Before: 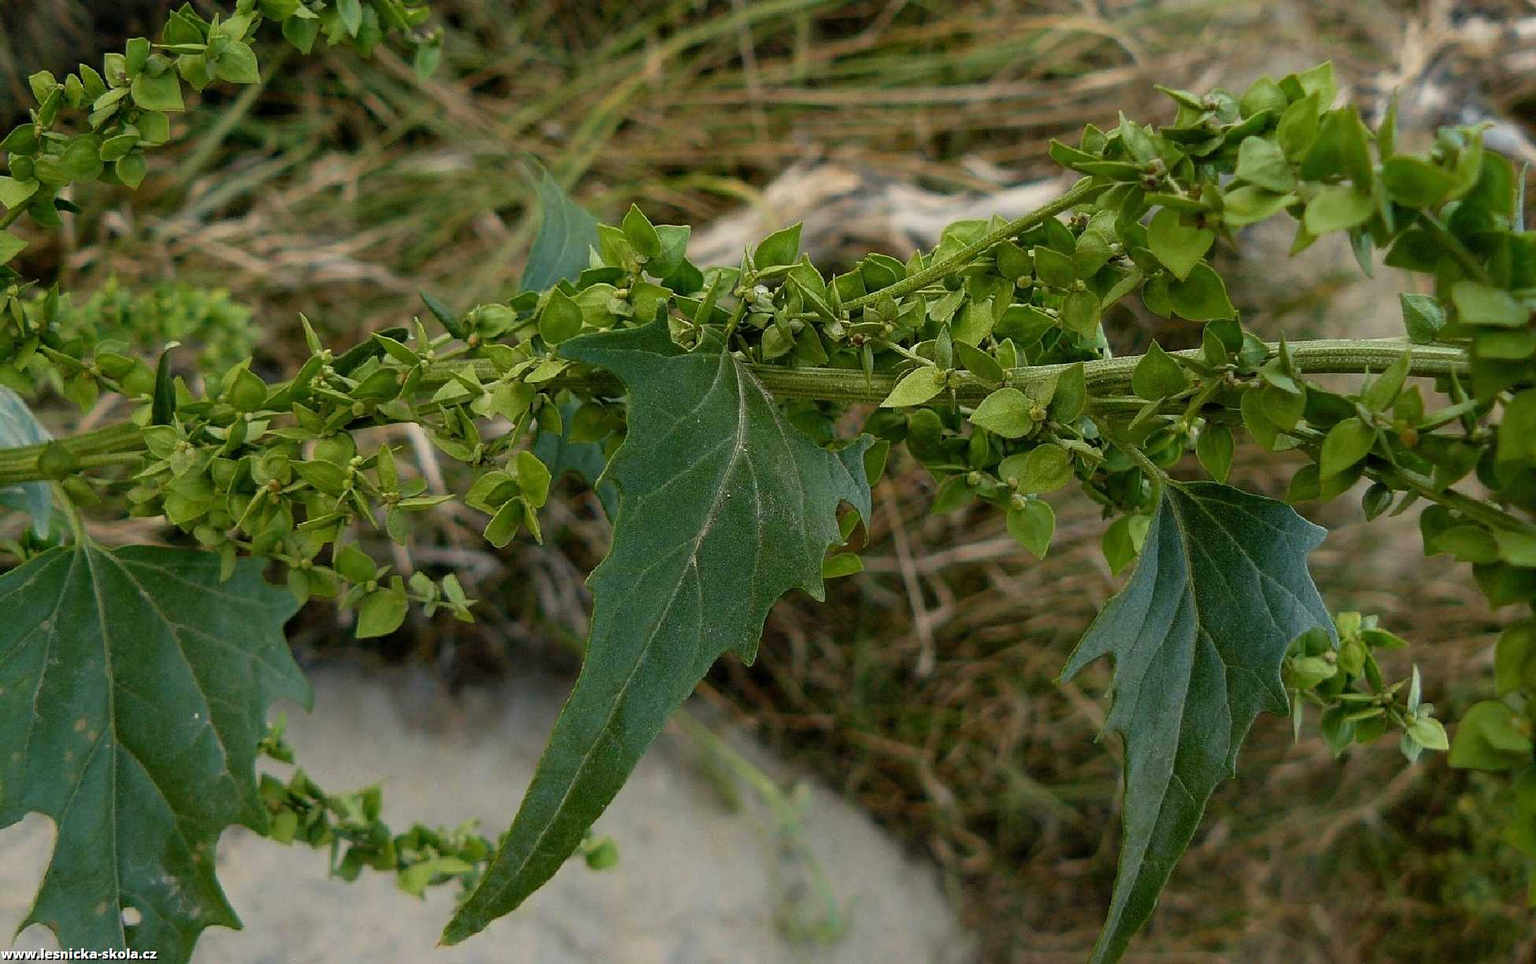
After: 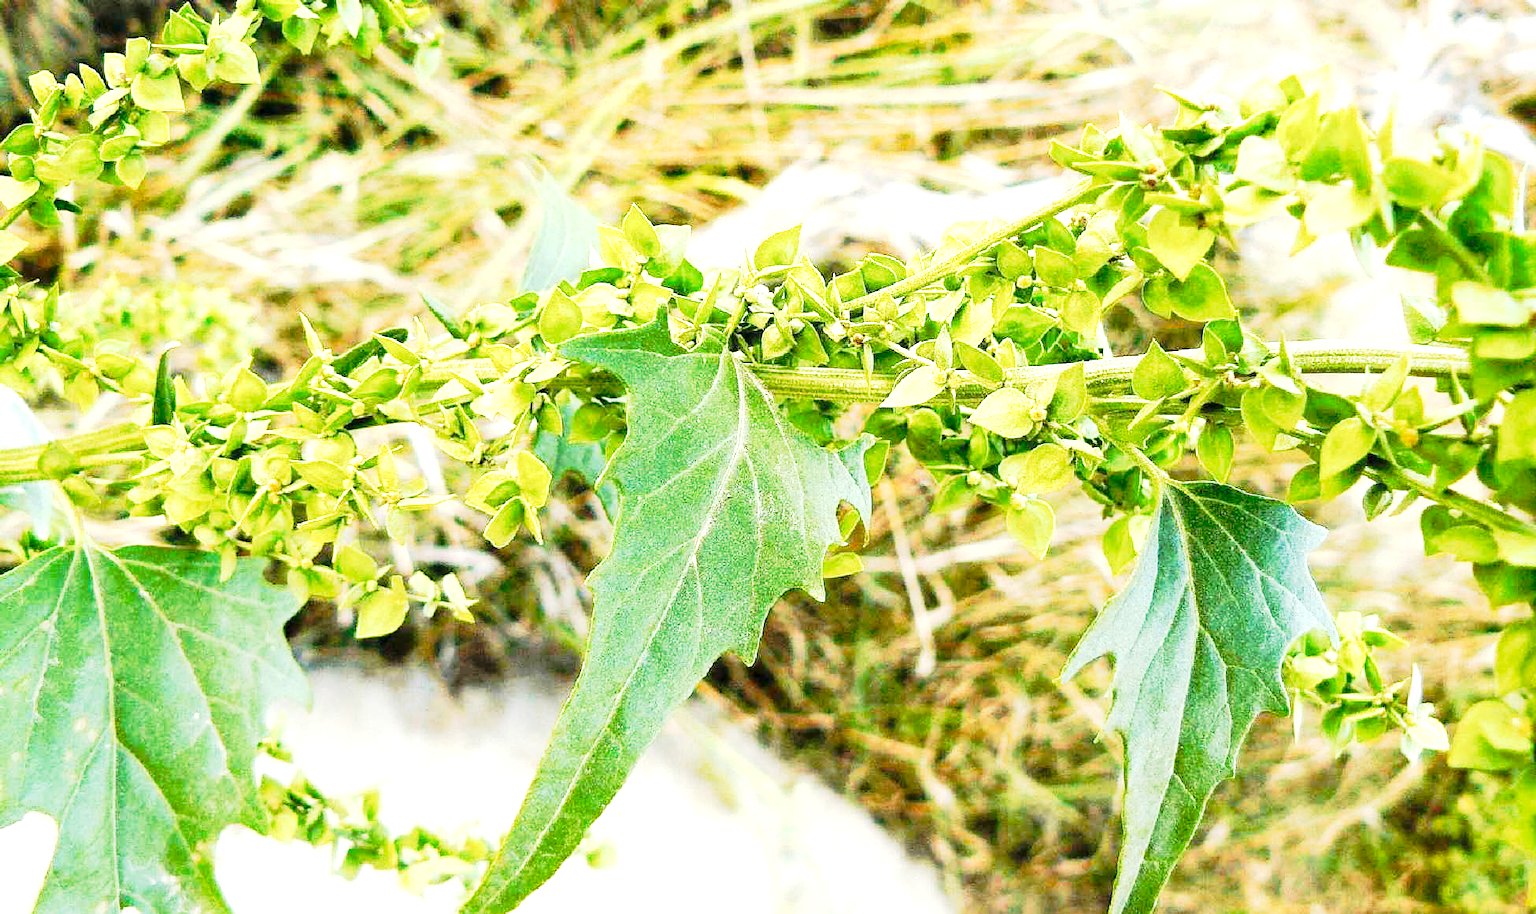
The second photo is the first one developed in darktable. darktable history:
crop and rotate: top 0.01%, bottom 5.104%
tone curve: curves: ch0 [(0, 0) (0.081, 0.044) (0.192, 0.125) (0.283, 0.238) (0.416, 0.449) (0.495, 0.524) (0.661, 0.756) (0.788, 0.87) (1, 0.951)]; ch1 [(0, 0) (0.161, 0.092) (0.35, 0.33) (0.392, 0.392) (0.427, 0.426) (0.479, 0.472) (0.505, 0.497) (0.521, 0.524) (0.567, 0.56) (0.583, 0.592) (0.625, 0.627) (0.678, 0.733) (1, 1)]; ch2 [(0, 0) (0.346, 0.362) (0.404, 0.427) (0.502, 0.499) (0.531, 0.523) (0.544, 0.561) (0.58, 0.59) (0.629, 0.642) (0.717, 0.678) (1, 1)], preserve colors none
exposure: exposure 2.908 EV, compensate highlight preservation false
